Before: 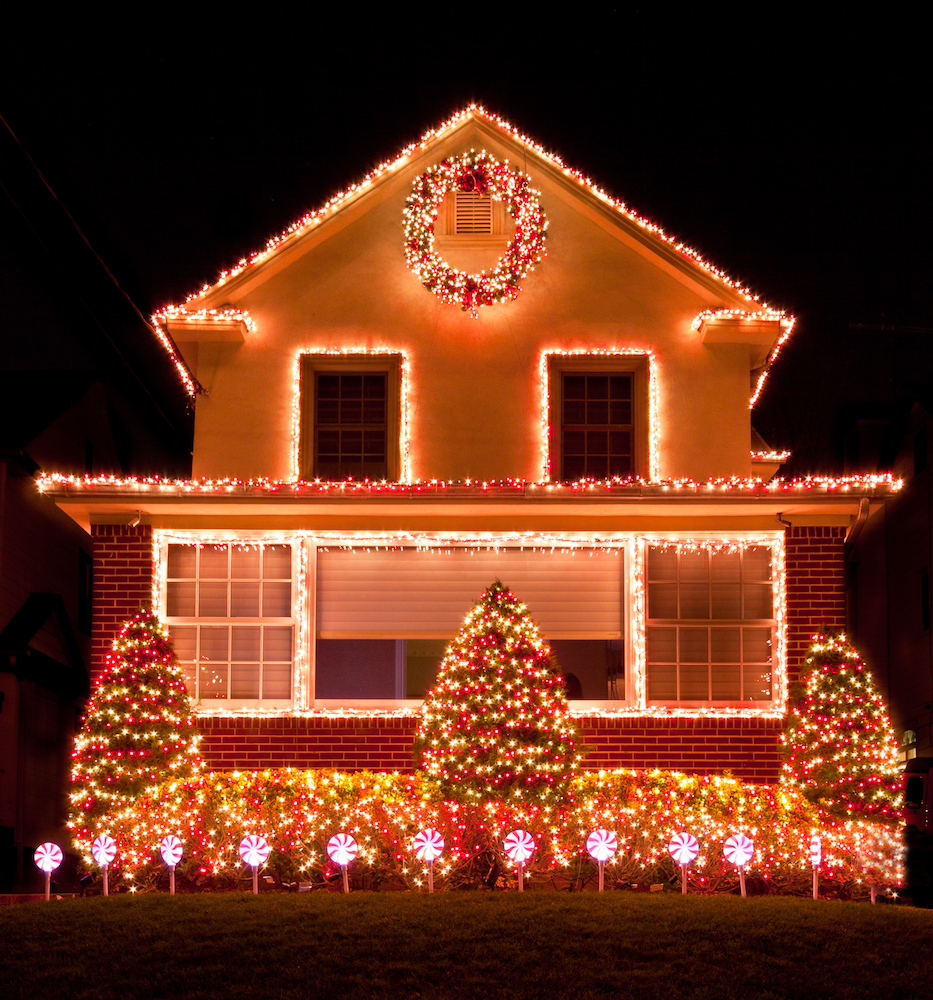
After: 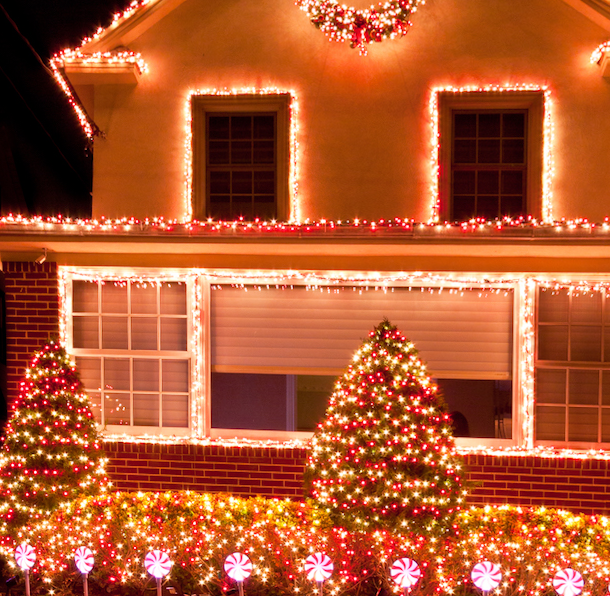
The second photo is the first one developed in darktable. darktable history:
crop: left 6.488%, top 27.668%, right 24.183%, bottom 8.656%
rotate and perspective: rotation 0.062°, lens shift (vertical) 0.115, lens shift (horizontal) -0.133, crop left 0.047, crop right 0.94, crop top 0.061, crop bottom 0.94
